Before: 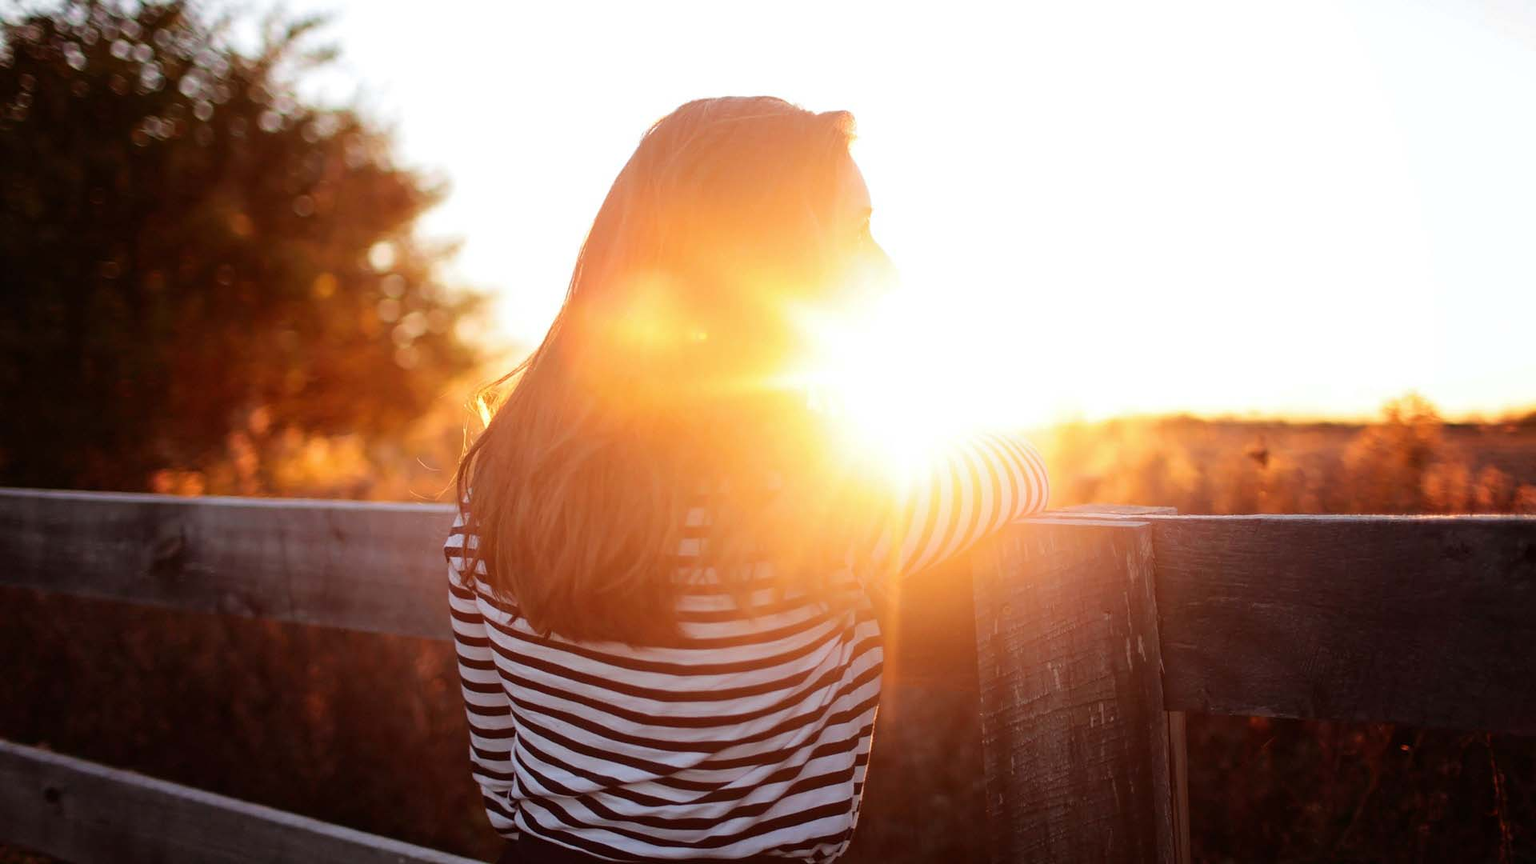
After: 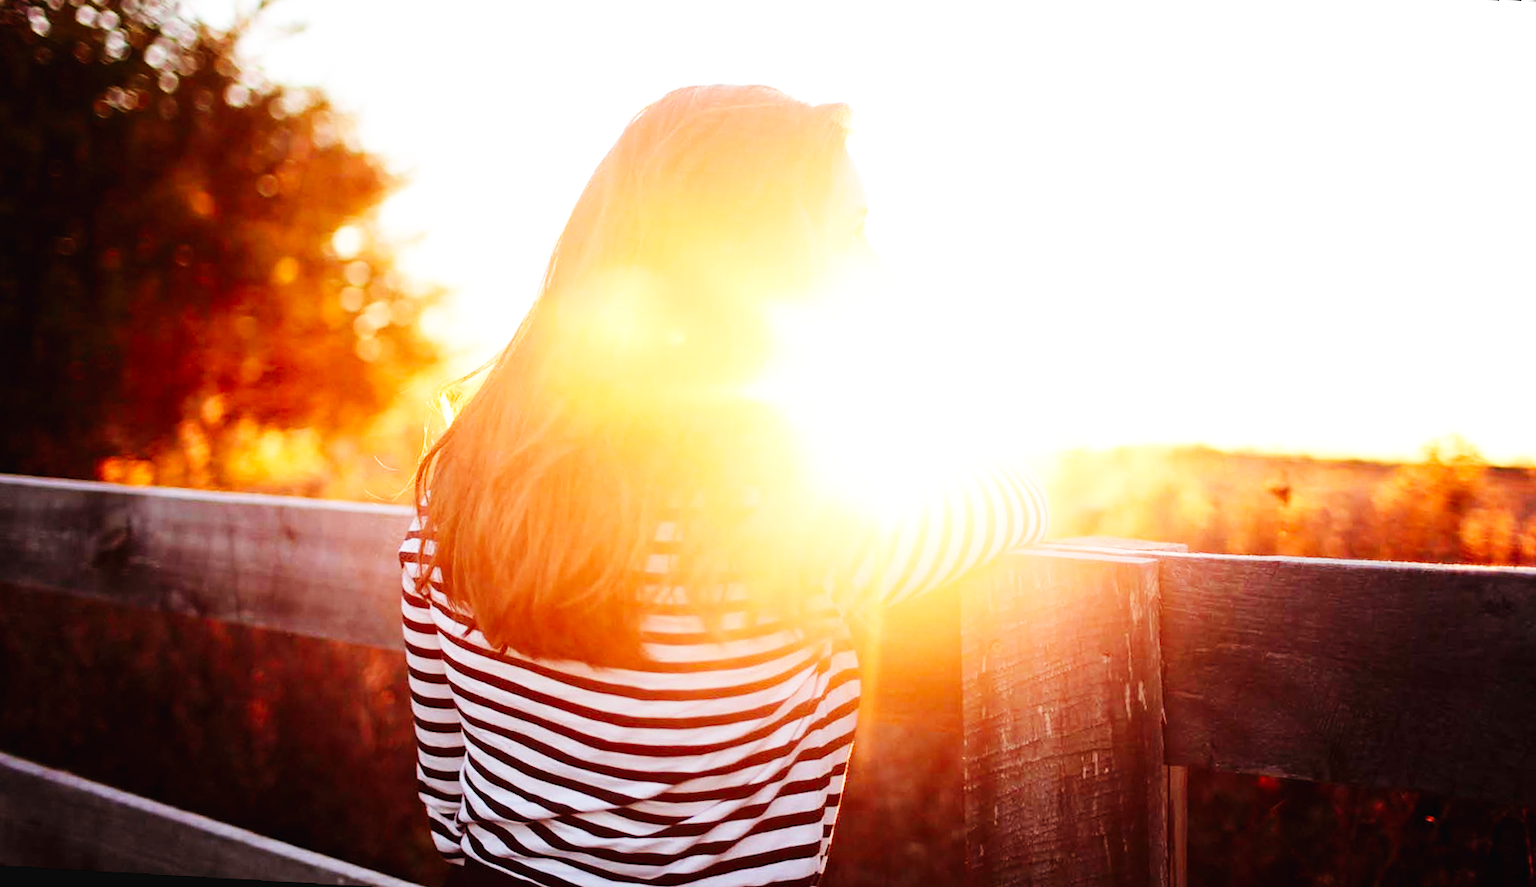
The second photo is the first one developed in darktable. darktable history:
base curve: curves: ch0 [(0, 0.003) (0.001, 0.002) (0.006, 0.004) (0.02, 0.022) (0.048, 0.086) (0.094, 0.234) (0.162, 0.431) (0.258, 0.629) (0.385, 0.8) (0.548, 0.918) (0.751, 0.988) (1, 1)], preserve colors none
crop and rotate: angle -2.38°
rotate and perspective: lens shift (horizontal) -0.055, automatic cropping off
